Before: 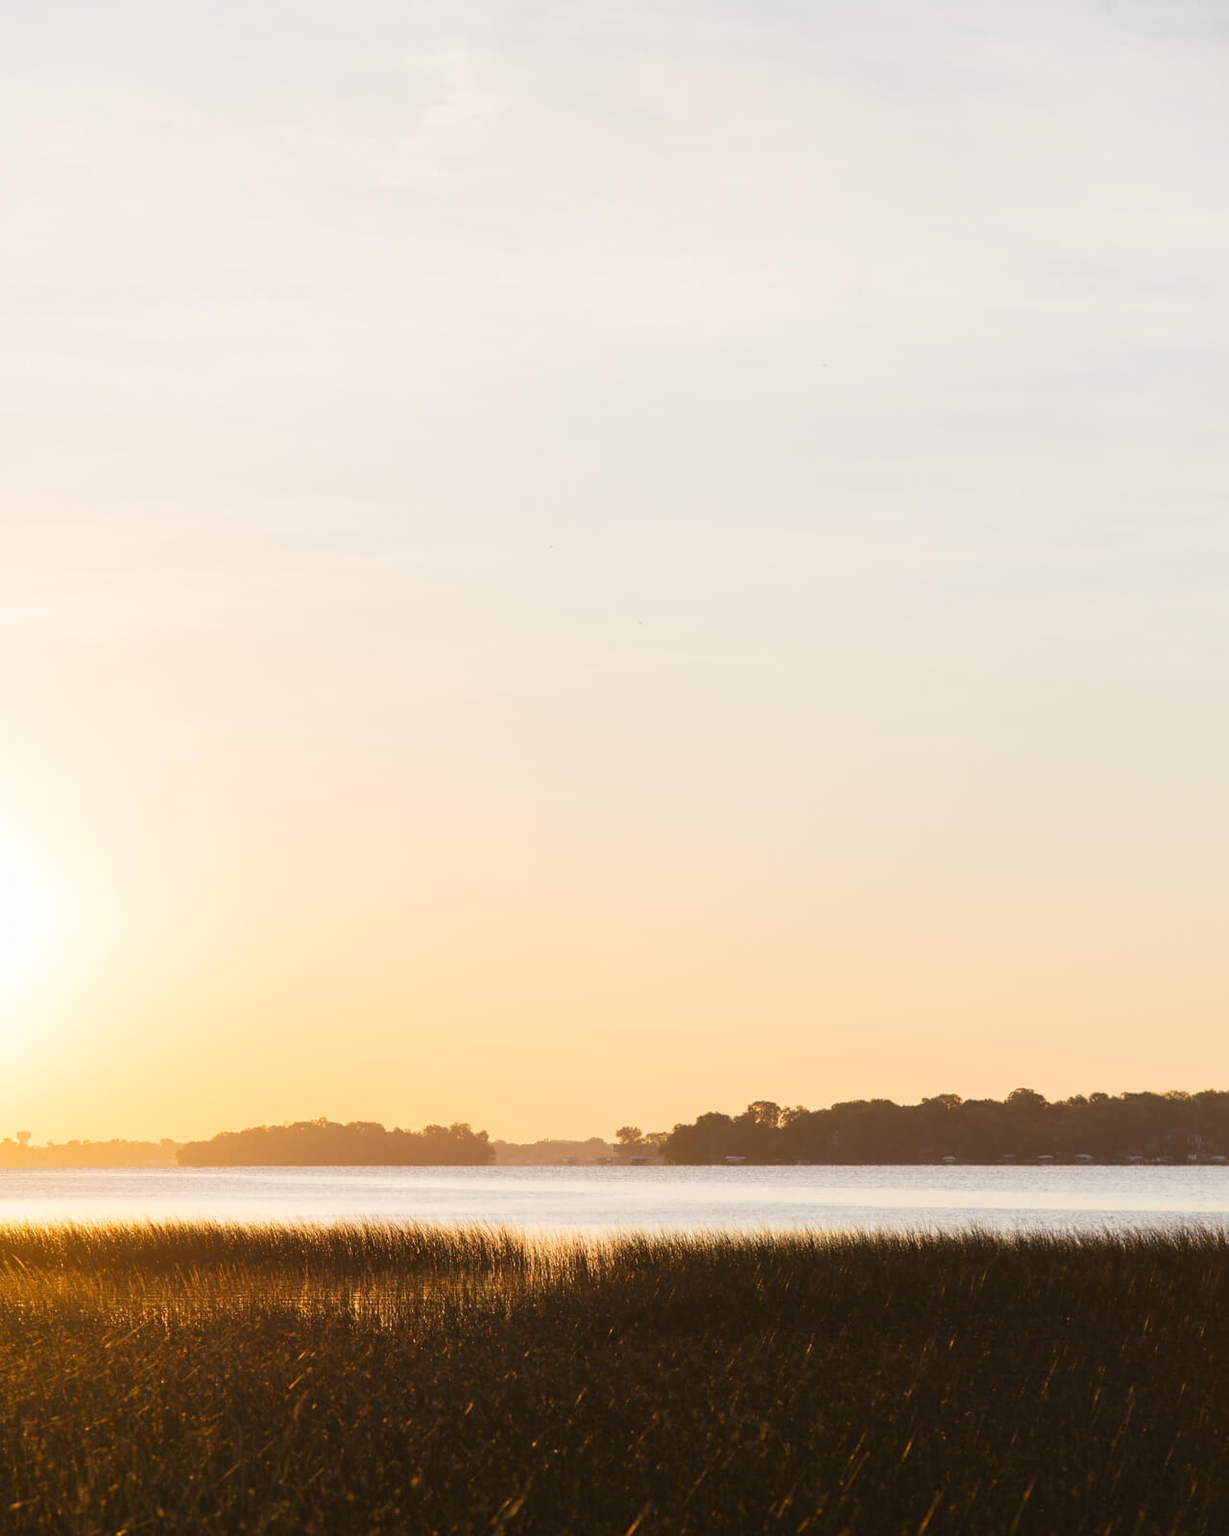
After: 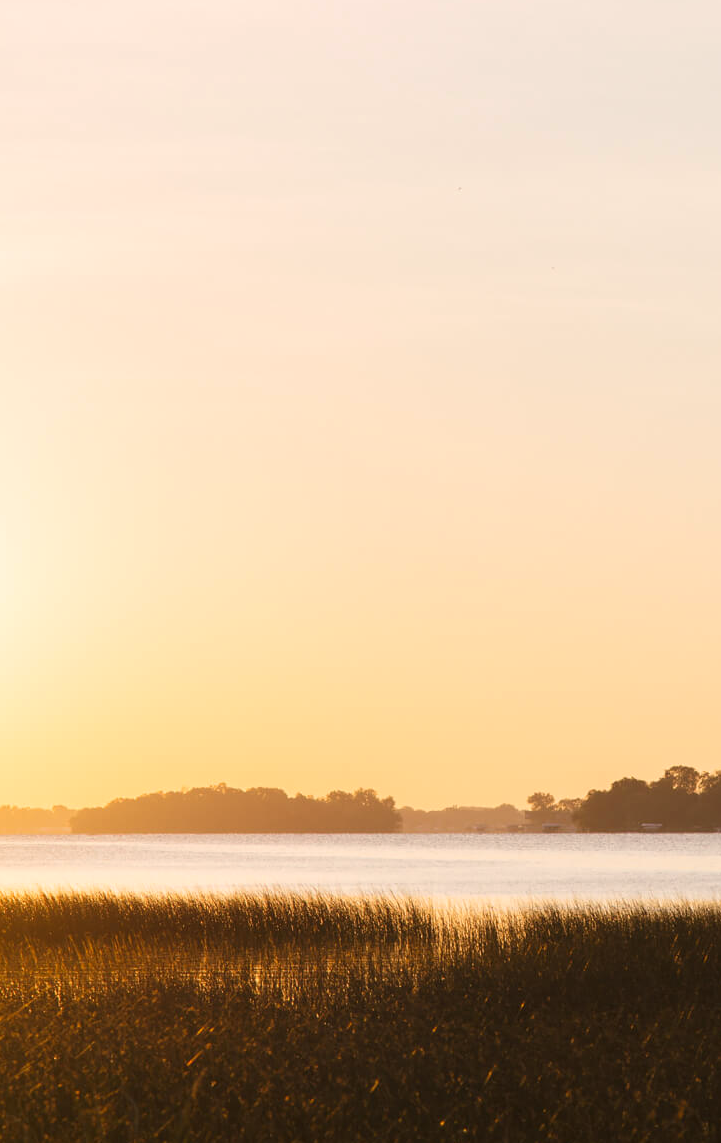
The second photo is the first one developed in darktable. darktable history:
crop: left 8.966%, top 23.852%, right 34.699%, bottom 4.703%
color correction: highlights a* 3.84, highlights b* 5.07
